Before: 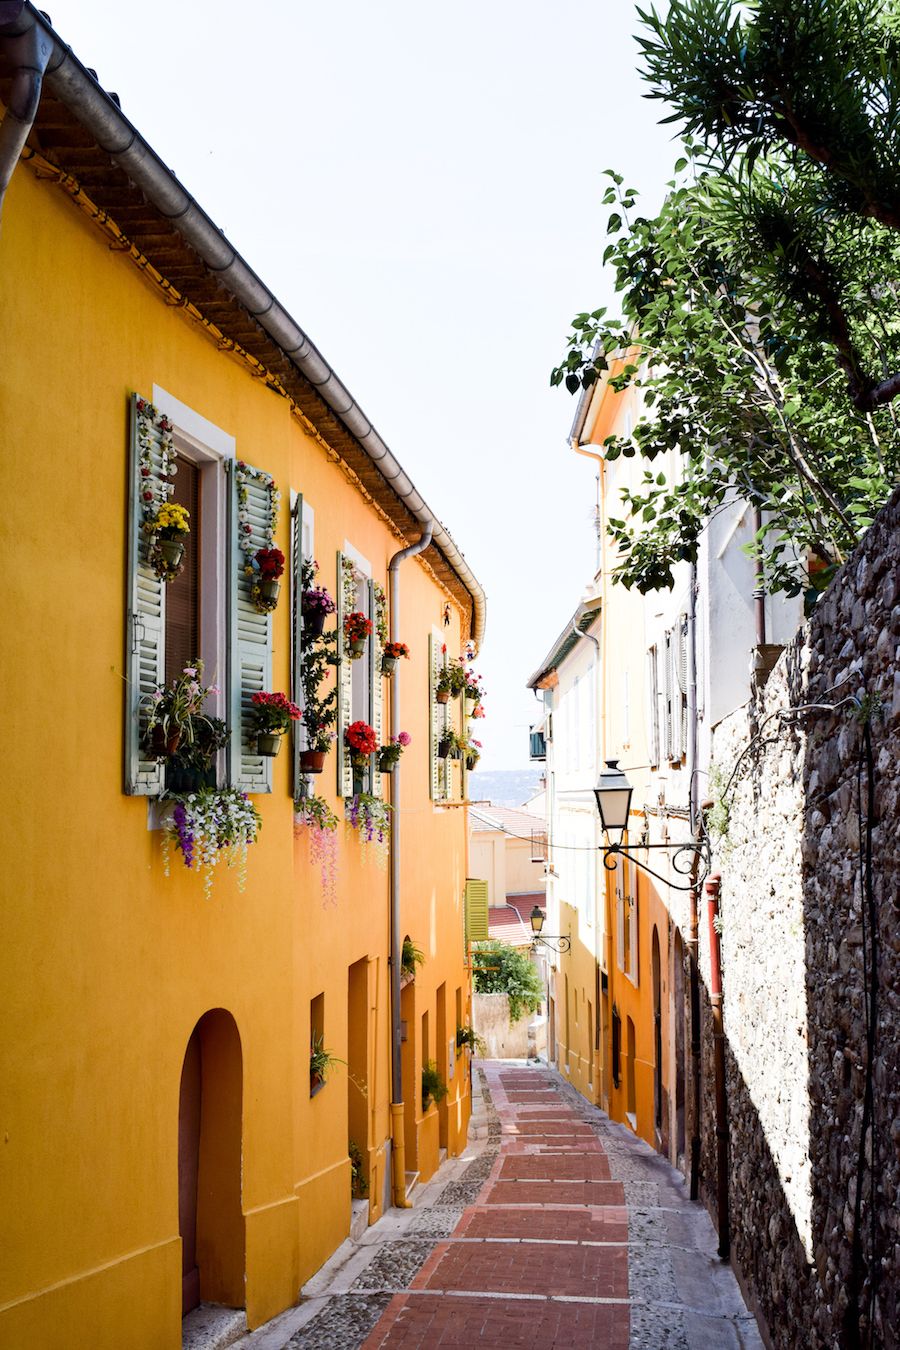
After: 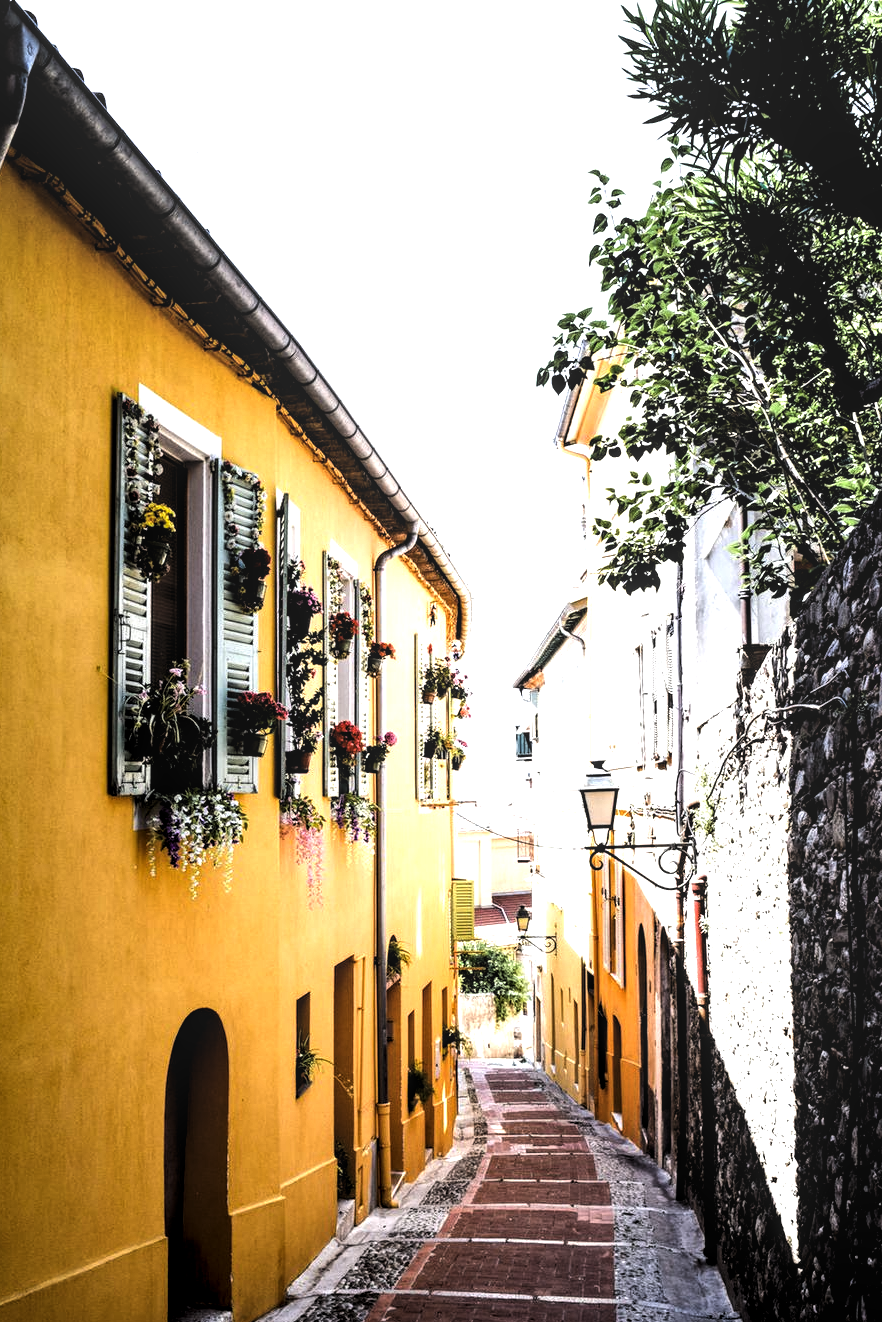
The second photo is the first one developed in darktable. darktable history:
tone equalizer: -8 EV -0.729 EV, -7 EV -0.722 EV, -6 EV -0.638 EV, -5 EV -0.39 EV, -3 EV 0.397 EV, -2 EV 0.6 EV, -1 EV 0.688 EV, +0 EV 0.765 EV, edges refinement/feathering 500, mask exposure compensation -1.57 EV, preserve details no
crop: left 1.663%, right 0.285%, bottom 2.03%
levels: black 0.068%, levels [0.101, 0.578, 0.953]
local contrast: detail 130%
